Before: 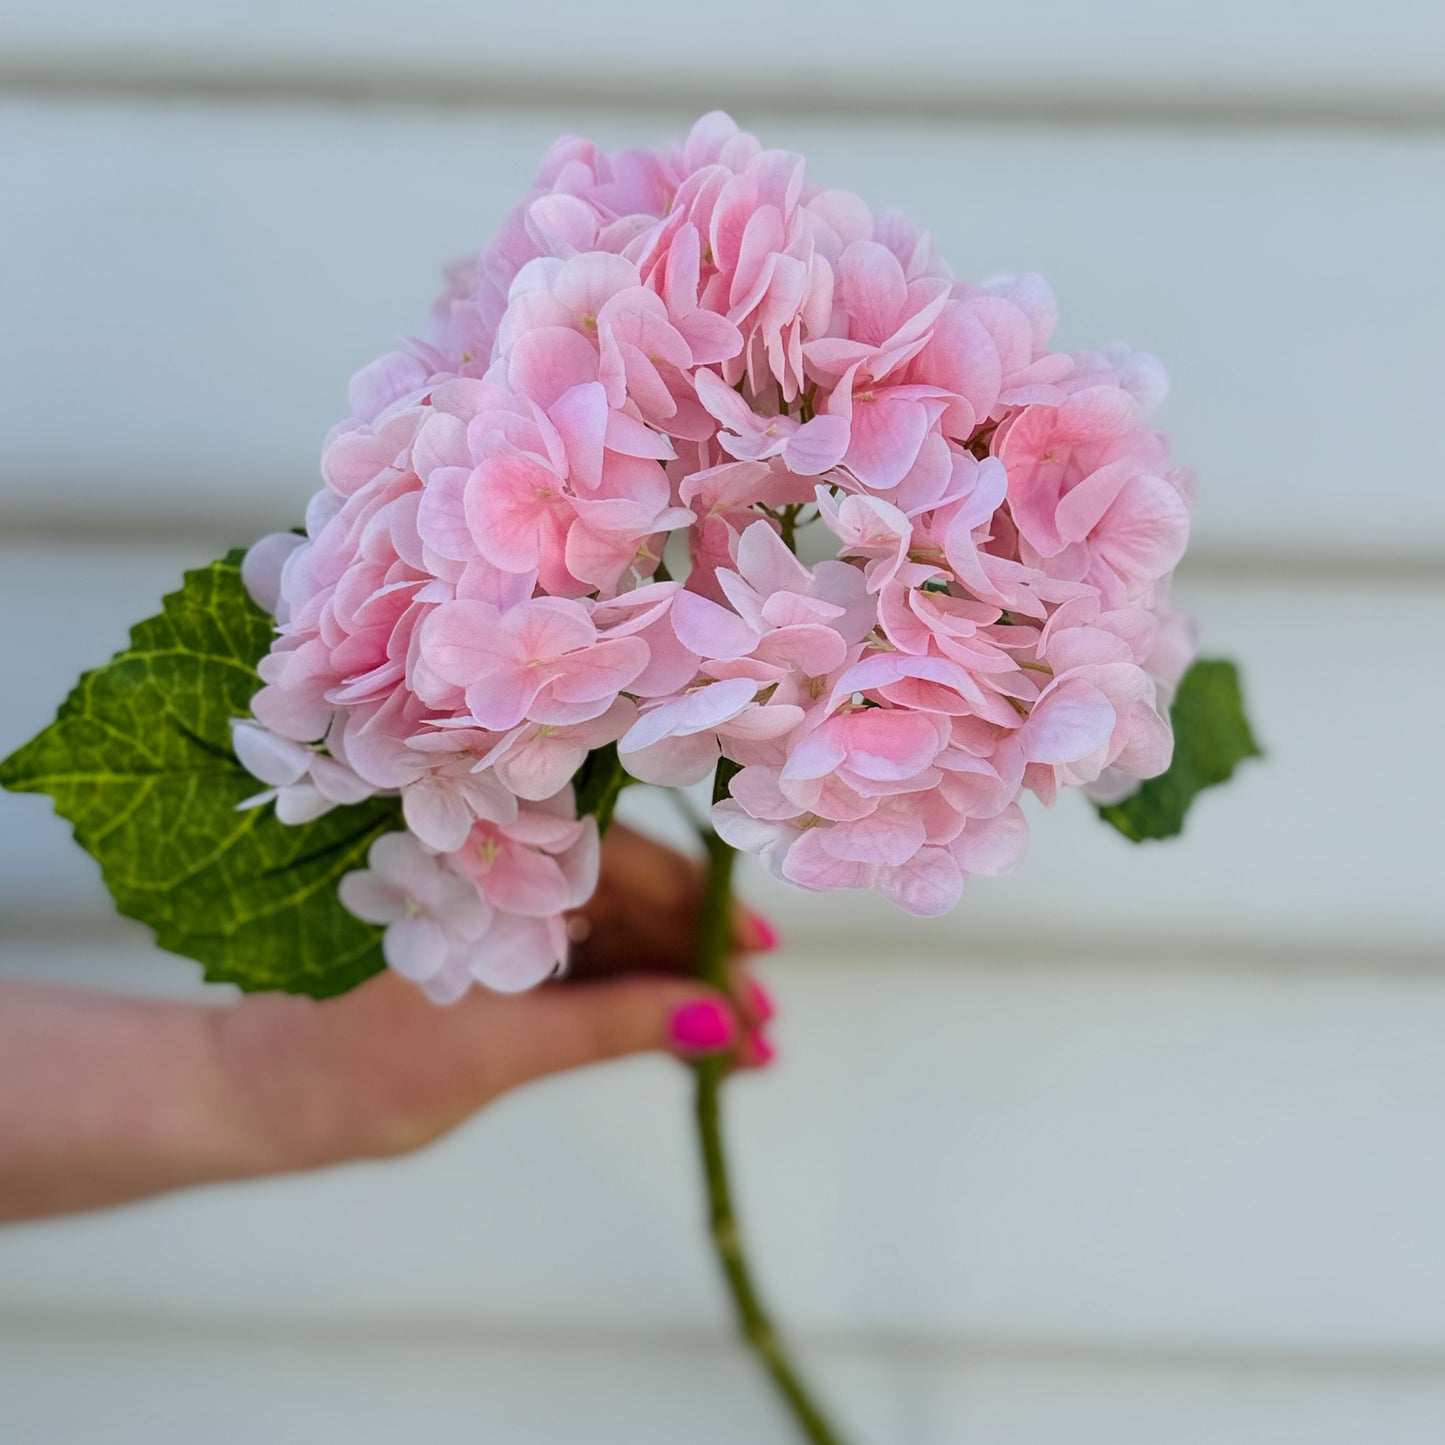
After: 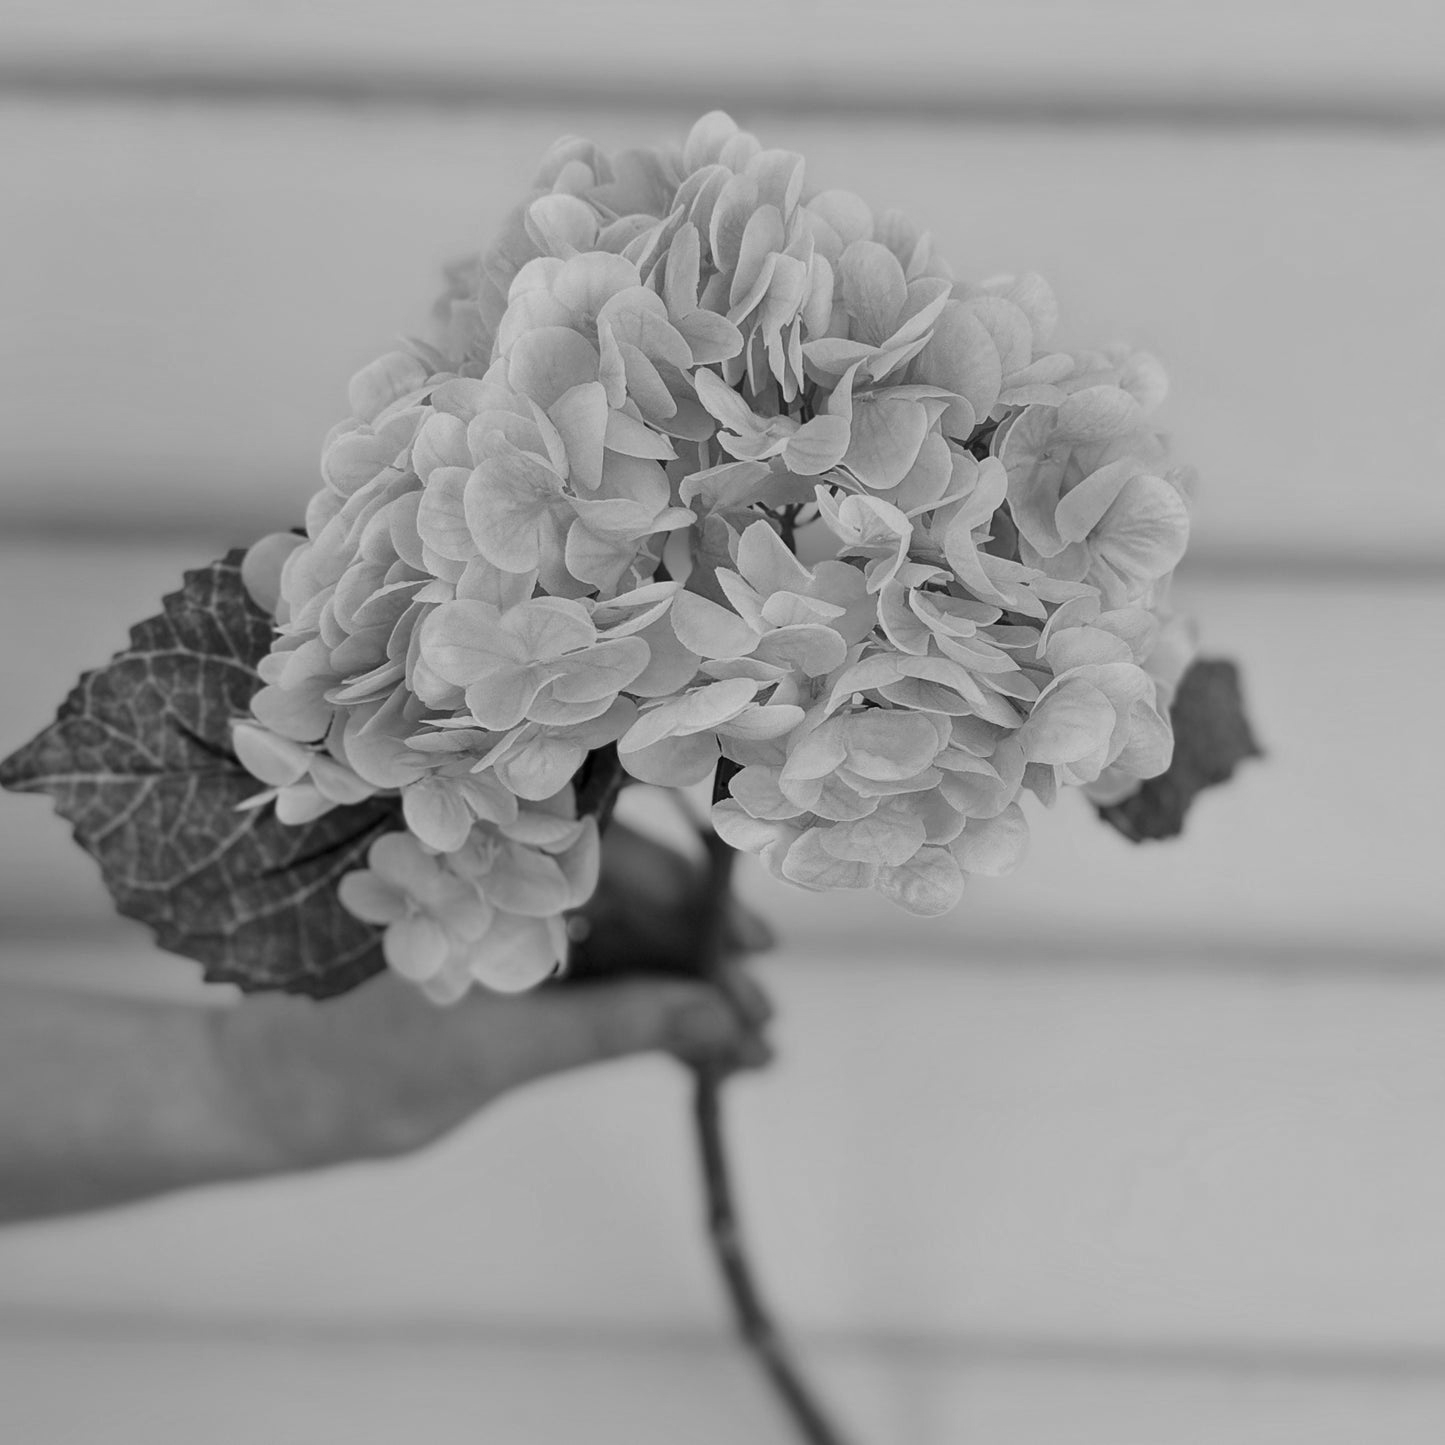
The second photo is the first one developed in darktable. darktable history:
local contrast: mode bilateral grid, contrast 20, coarseness 50, detail 120%, midtone range 0.2
monochrome: a -74.22, b 78.2
